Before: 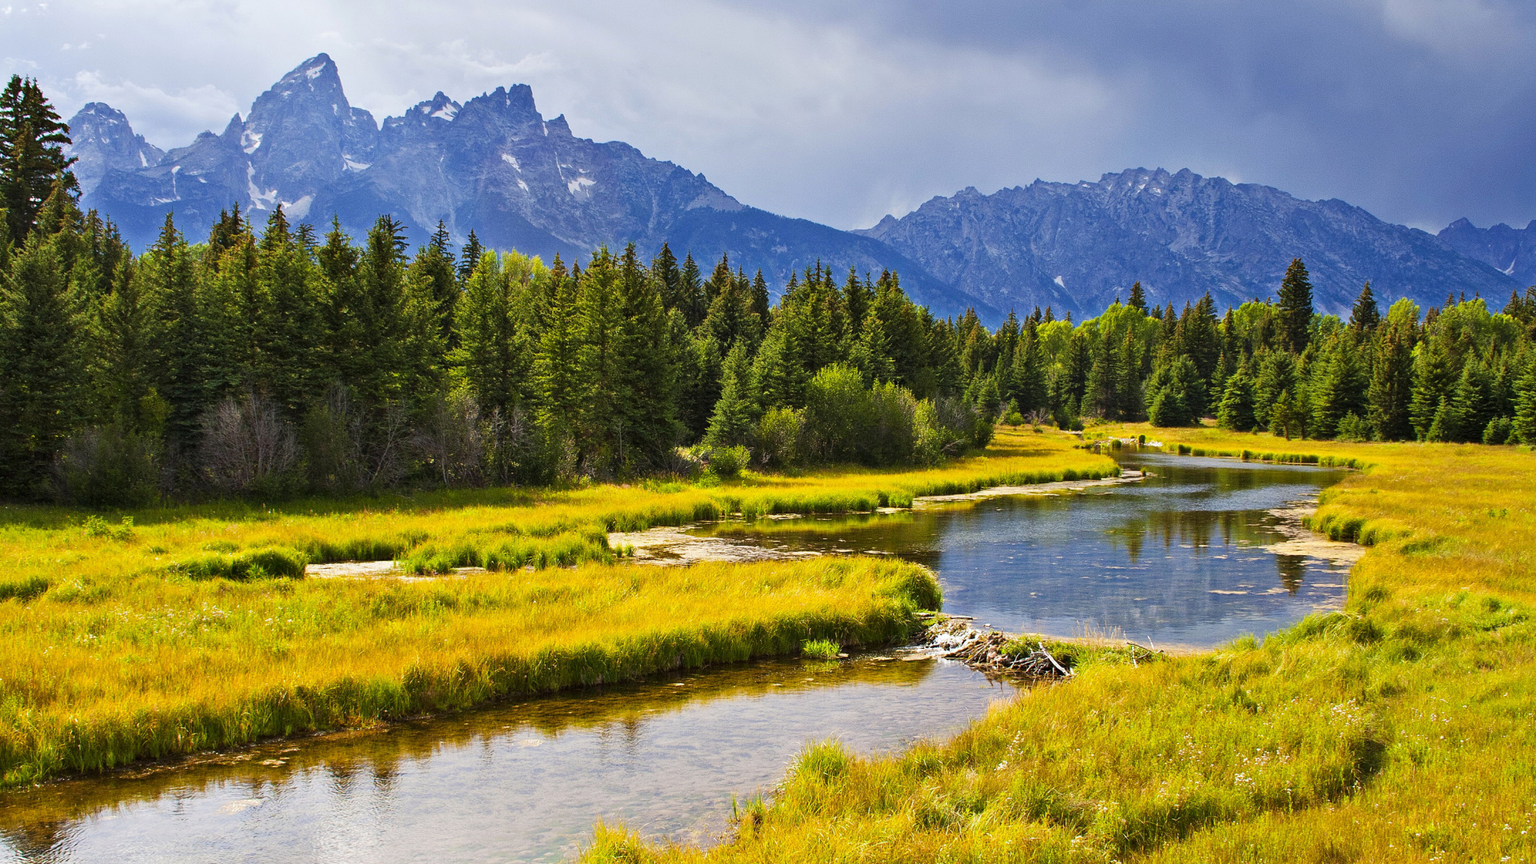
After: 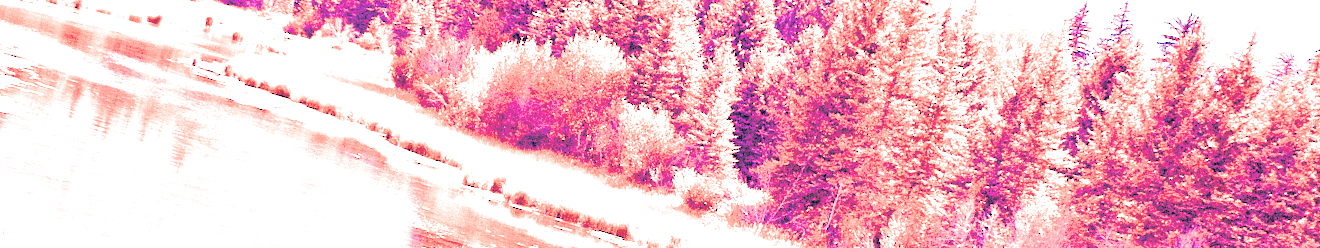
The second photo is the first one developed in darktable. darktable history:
white balance: red 8, blue 8
color balance rgb: global offset › luminance -0.5%, perceptual saturation grading › highlights -17.77%, perceptual saturation grading › mid-tones 33.1%, perceptual saturation grading › shadows 50.52%, perceptual brilliance grading › highlights 10.8%, perceptual brilliance grading › shadows -10.8%, global vibrance 24.22%, contrast -25%
split-toning: shadows › hue 226.8°, shadows › saturation 0.56, highlights › hue 28.8°, balance -40, compress 0%
crop and rotate: angle 16.12°, top 30.835%, bottom 35.653%
filmic rgb: black relative exposure -5 EV, hardness 2.88, contrast 1.3, highlights saturation mix -10%
